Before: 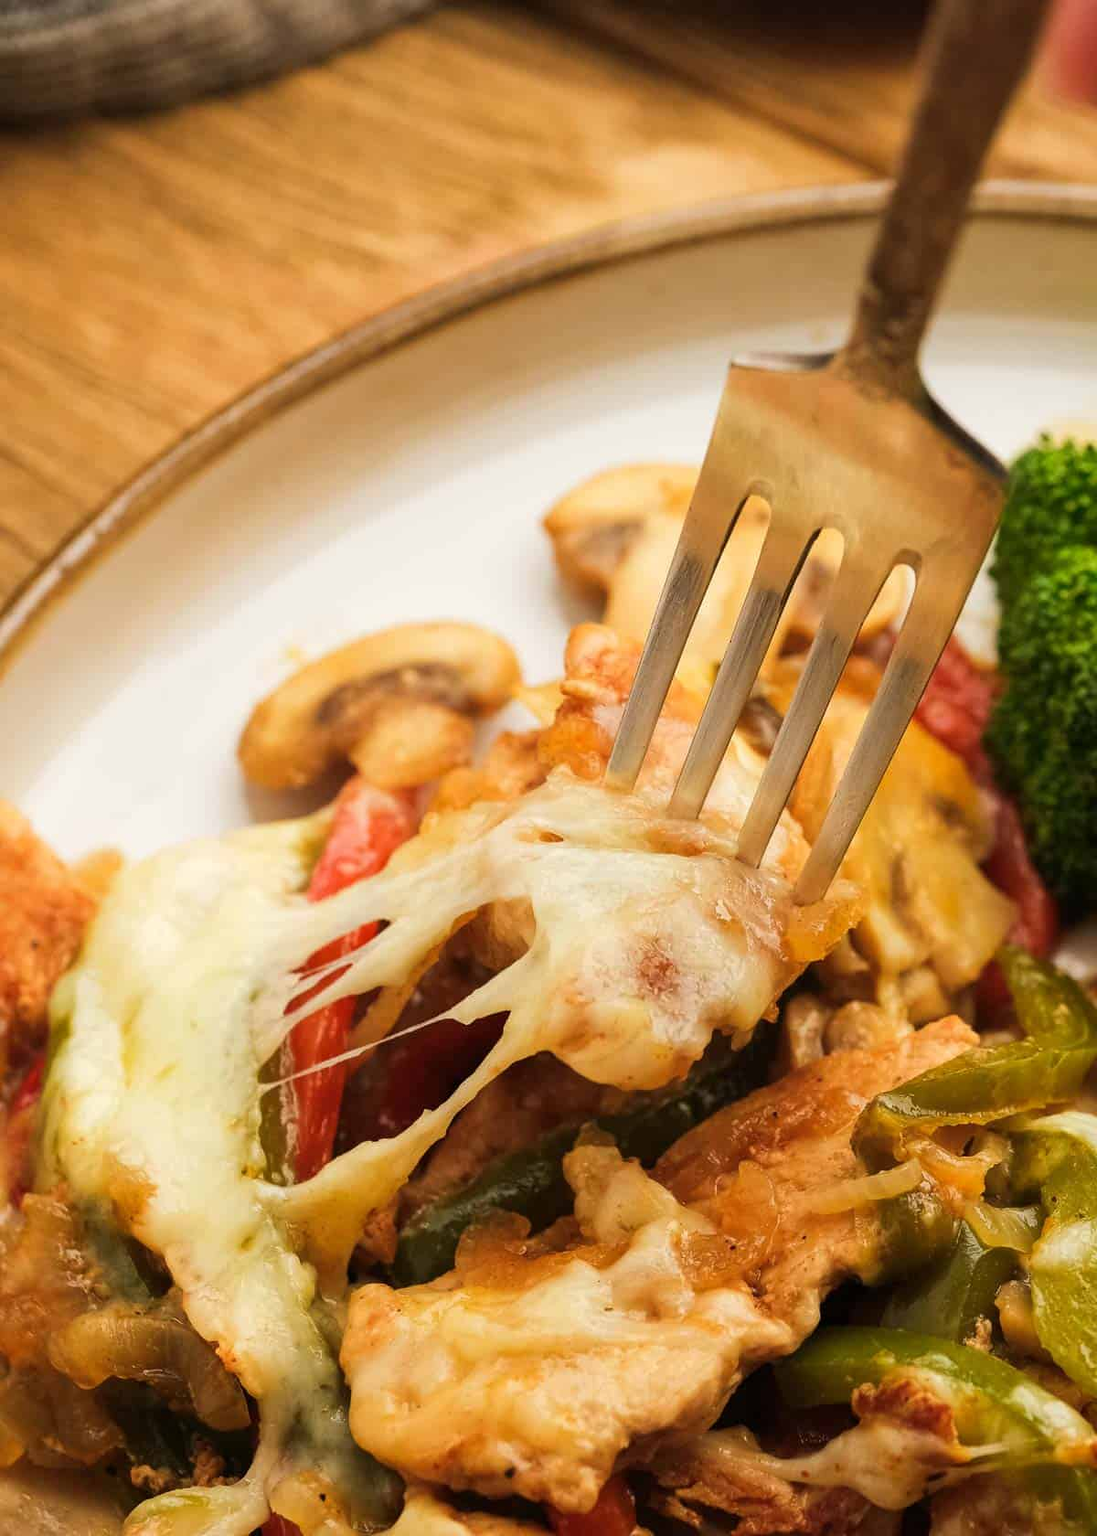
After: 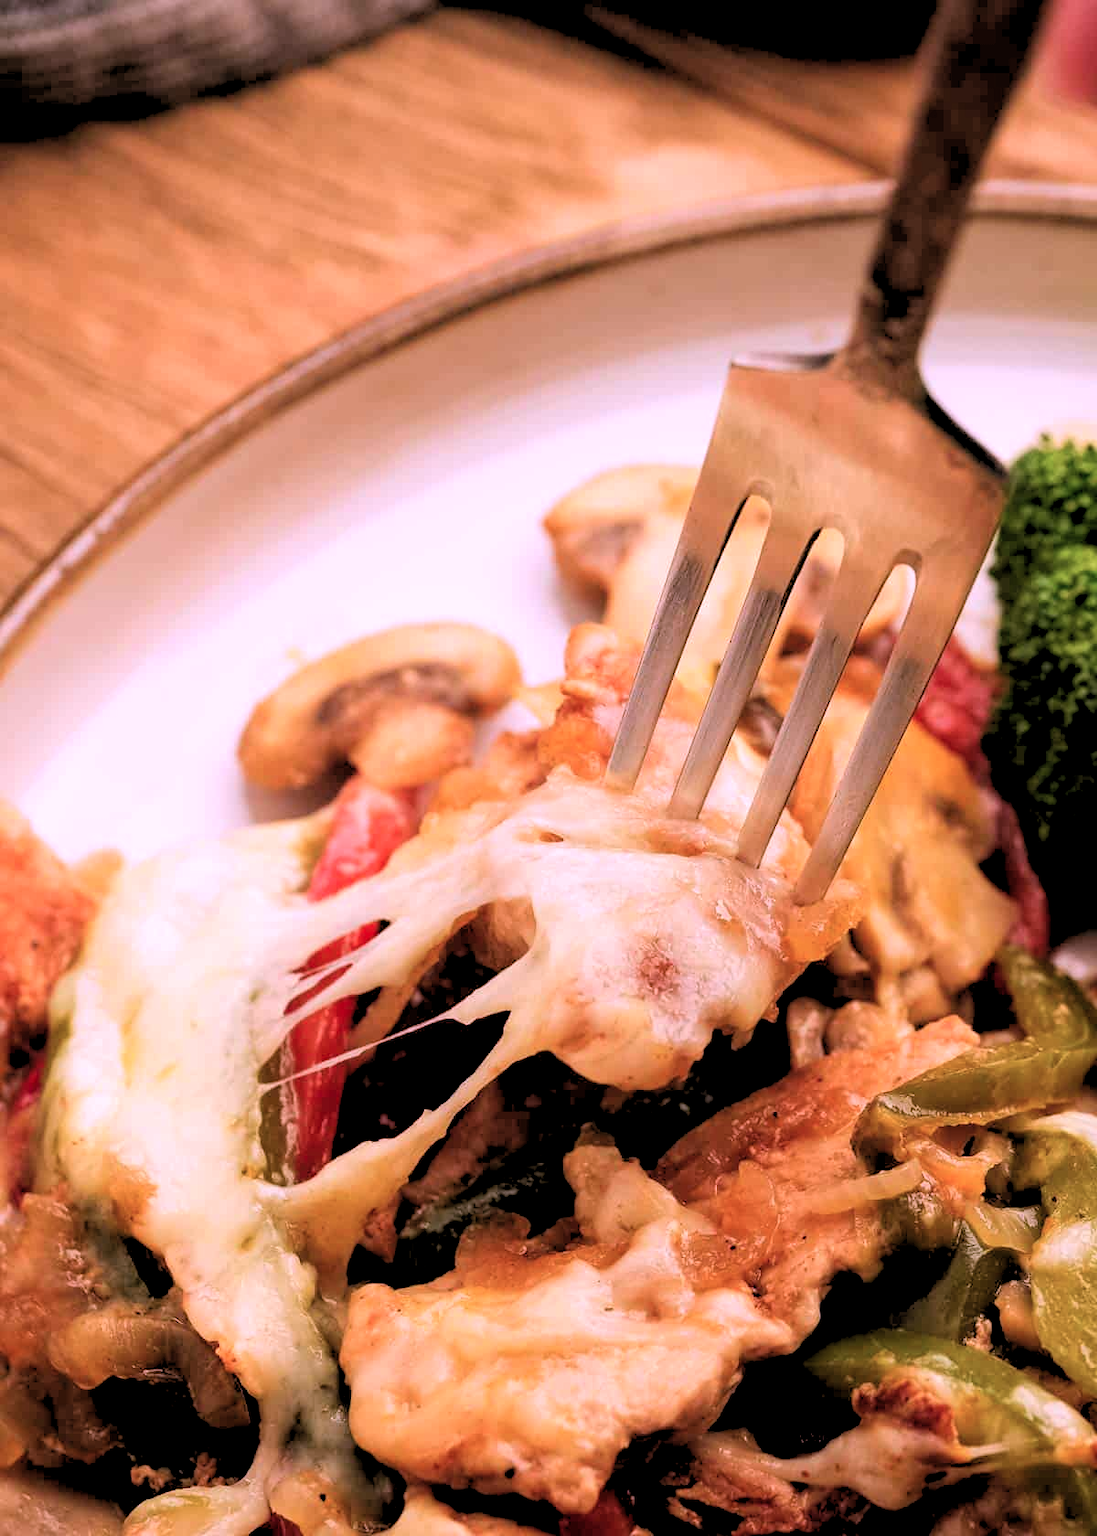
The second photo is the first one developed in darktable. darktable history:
color correction: highlights a* 15.46, highlights b* -20.56
rgb levels: levels [[0.029, 0.461, 0.922], [0, 0.5, 1], [0, 0.5, 1]]
